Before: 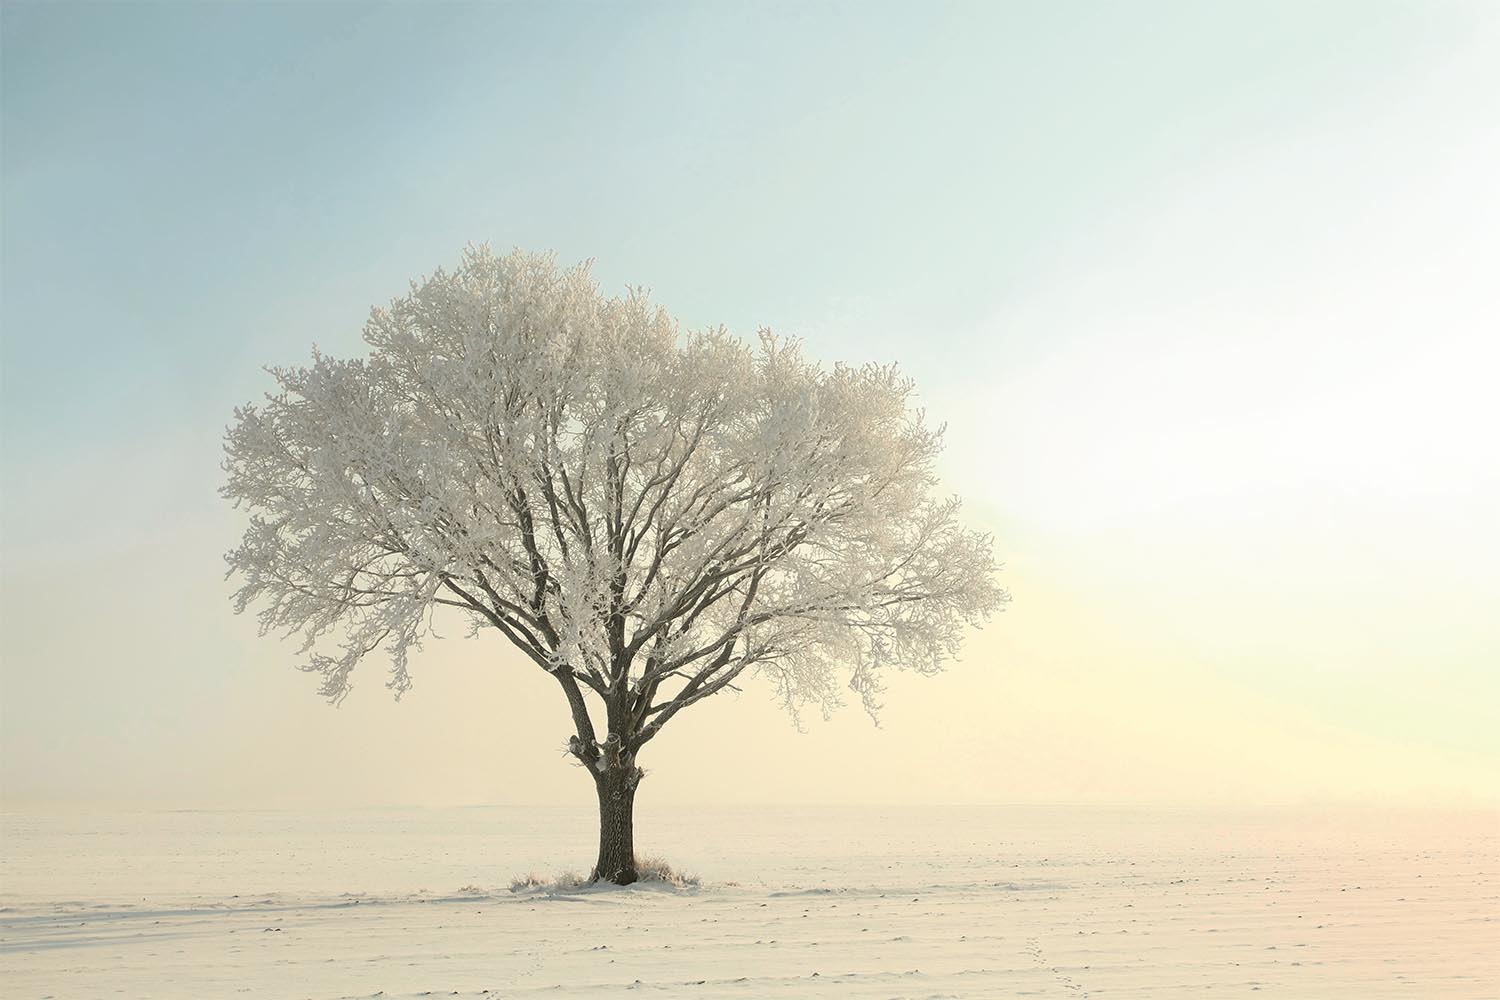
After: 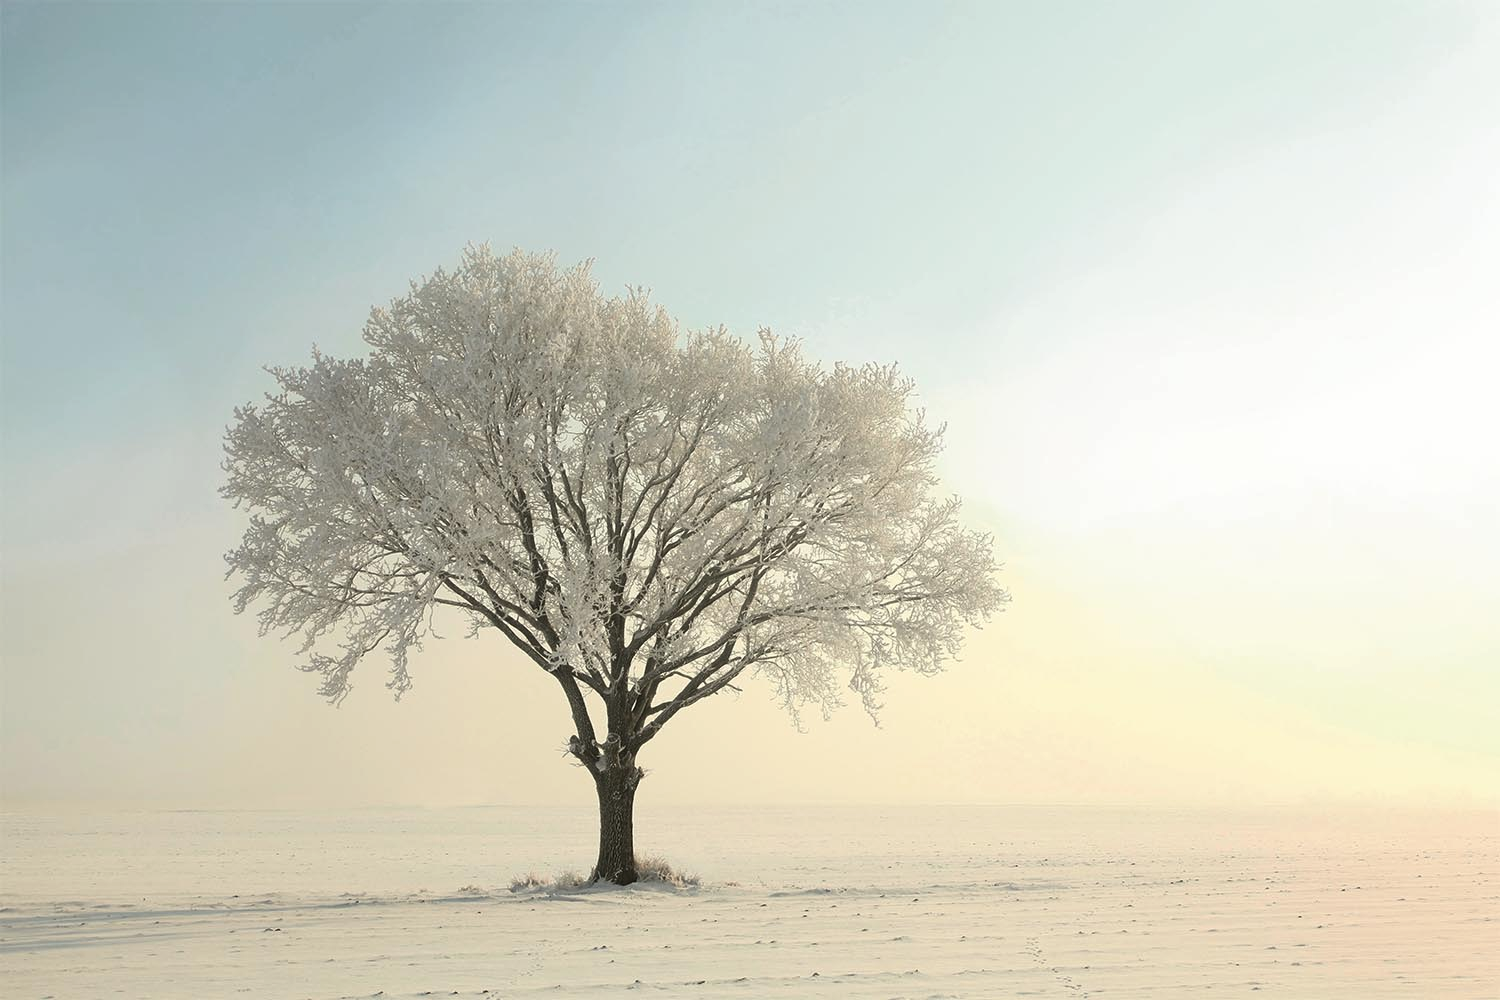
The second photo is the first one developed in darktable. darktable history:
tone curve: curves: ch0 [(0, 0) (0.405, 0.351) (1, 1)]
